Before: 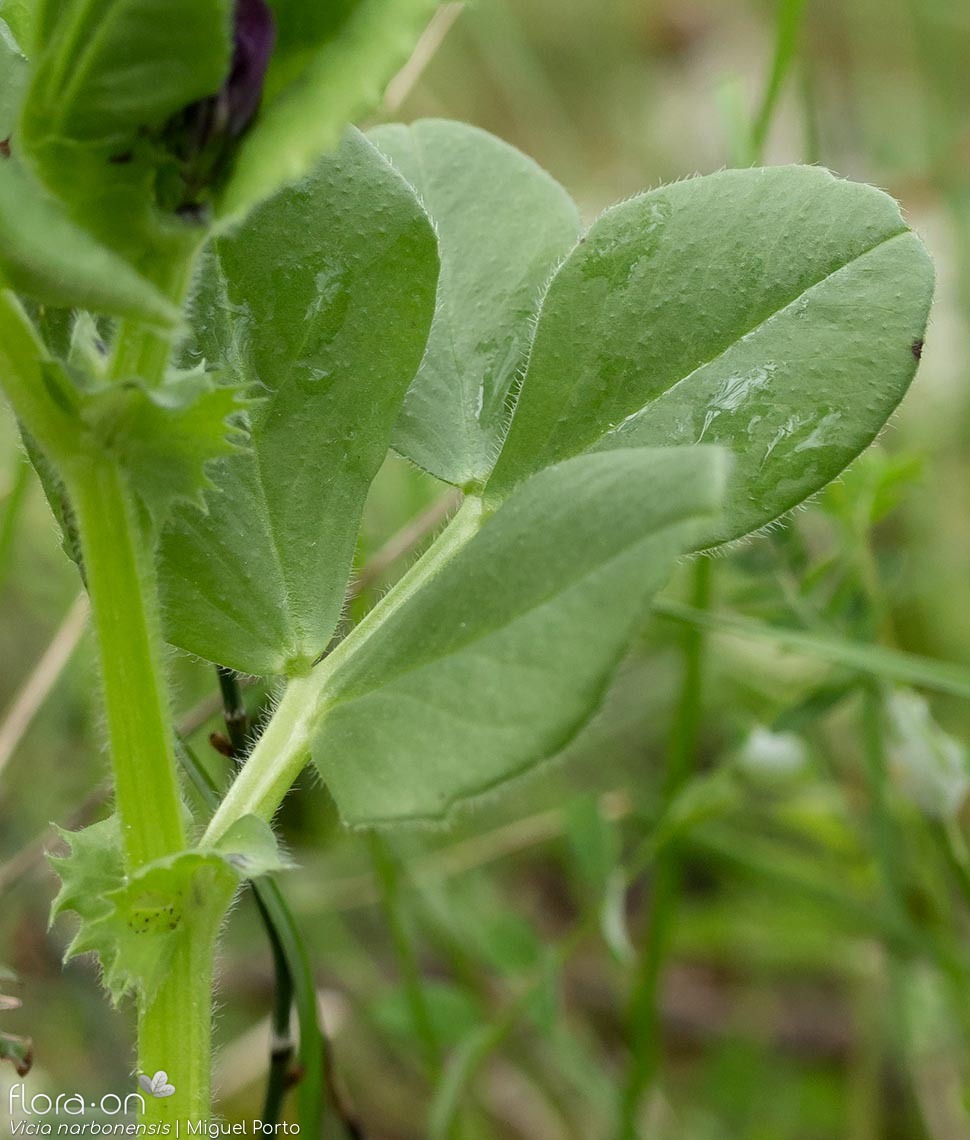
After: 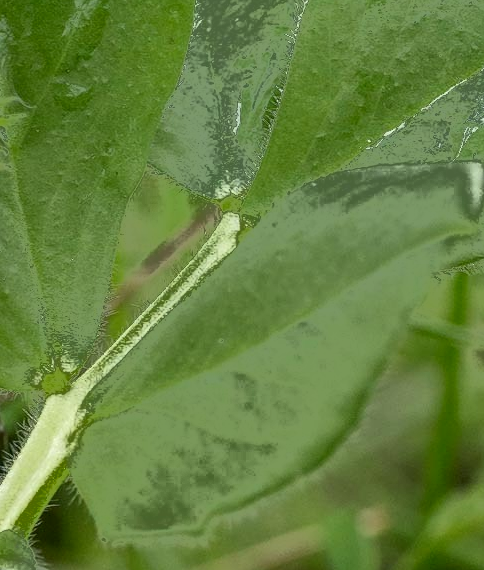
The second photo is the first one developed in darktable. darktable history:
fill light: exposure -0.73 EV, center 0.69, width 2.2
exposure: compensate highlight preservation false
local contrast: detail 130%
crop: left 25%, top 25%, right 25%, bottom 25%
